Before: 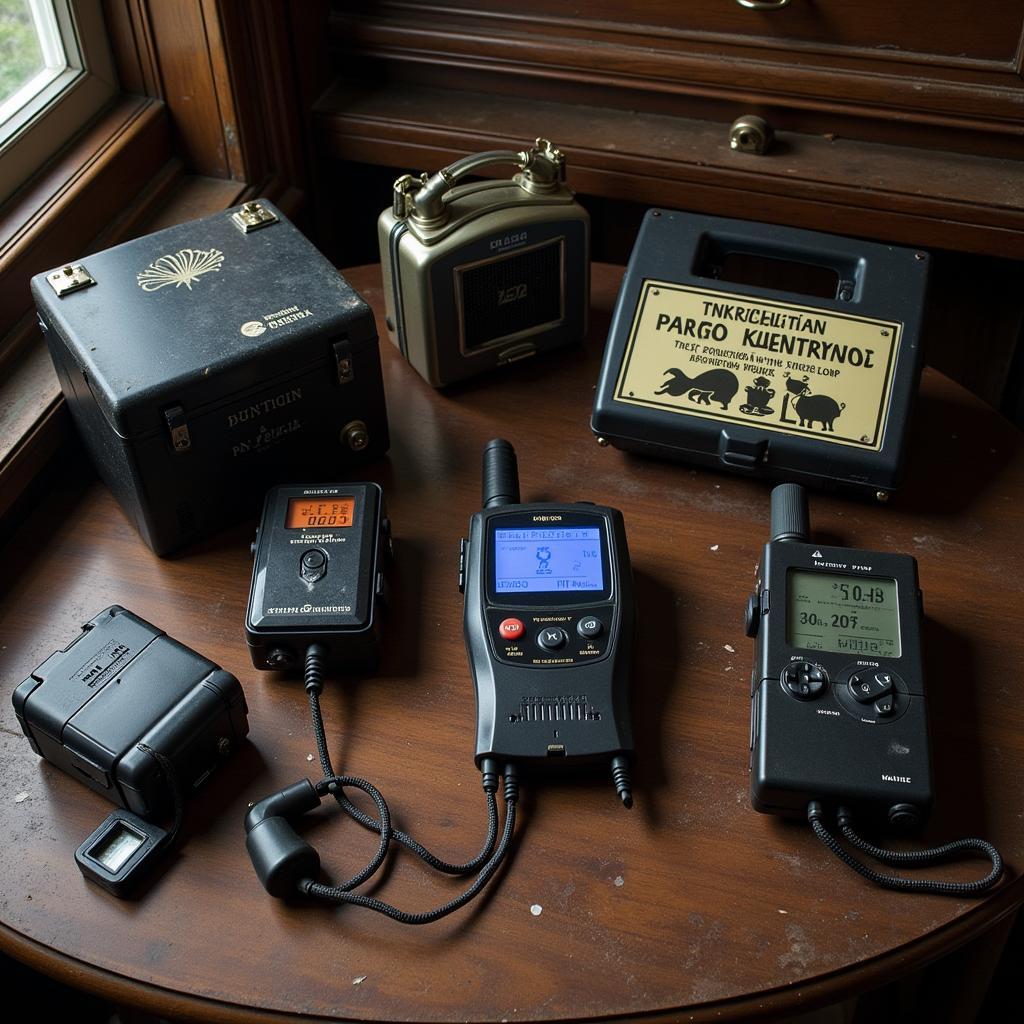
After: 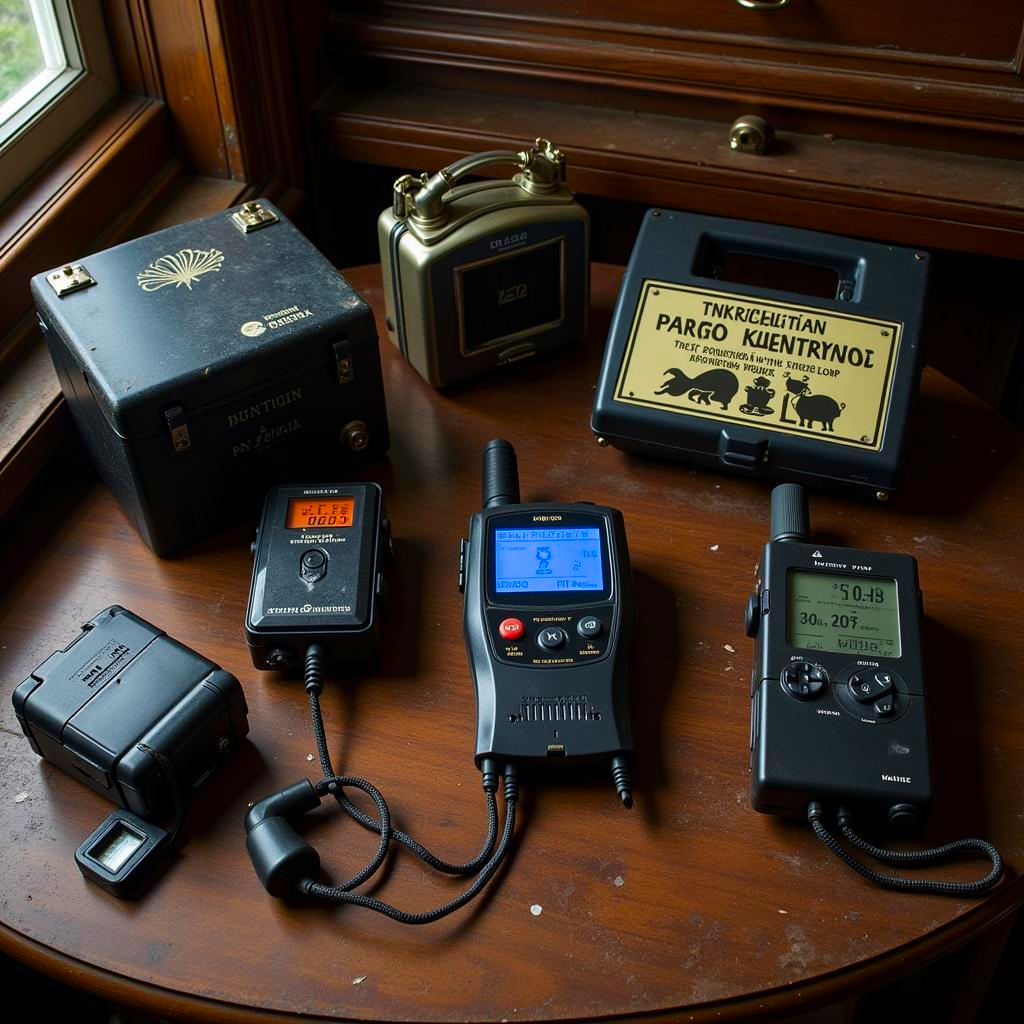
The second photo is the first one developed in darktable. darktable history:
contrast brightness saturation: brightness -0.03, saturation 0.361
